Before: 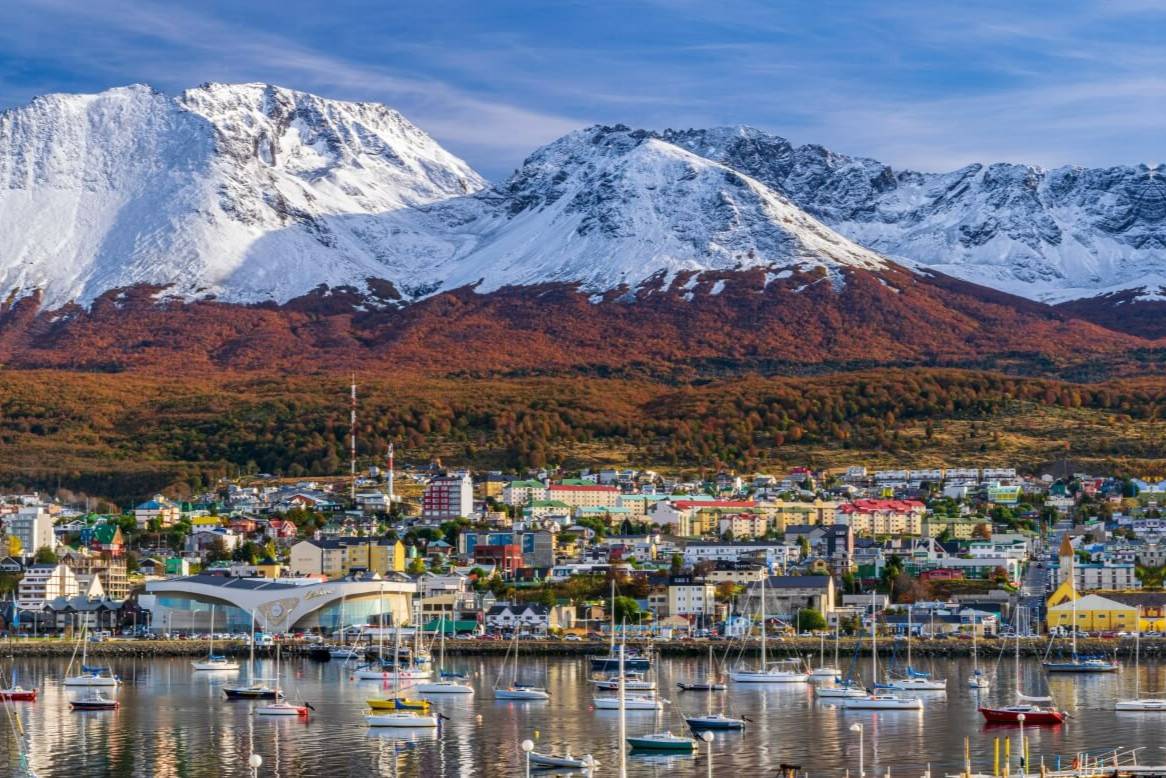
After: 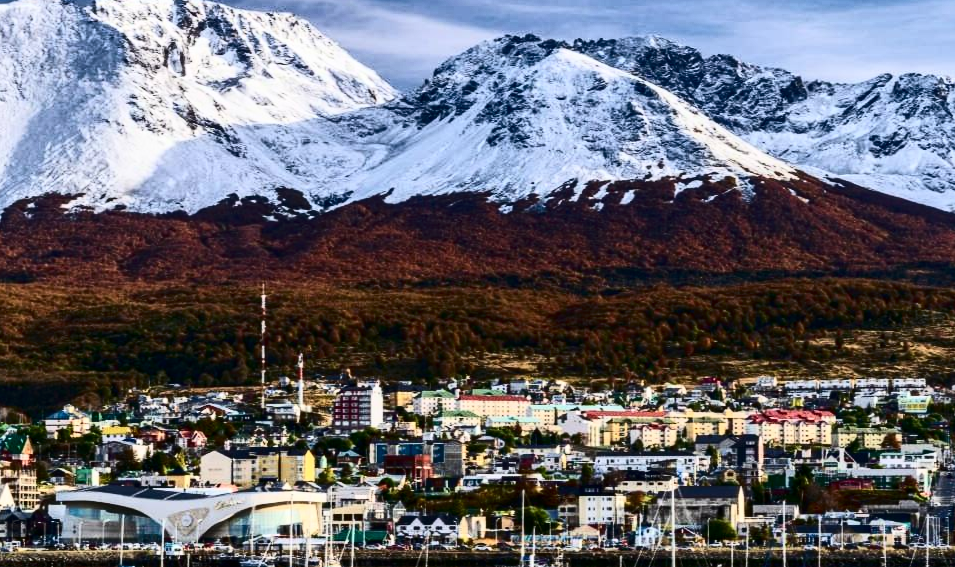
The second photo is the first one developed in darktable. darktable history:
crop: left 7.784%, top 11.637%, right 10.304%, bottom 15.456%
exposure: exposure -0.041 EV, compensate highlight preservation false
shadows and highlights: radius 106.99, shadows 23.99, highlights -58.41, low approximation 0.01, soften with gaussian
contrast brightness saturation: contrast 0.486, saturation -0.097
